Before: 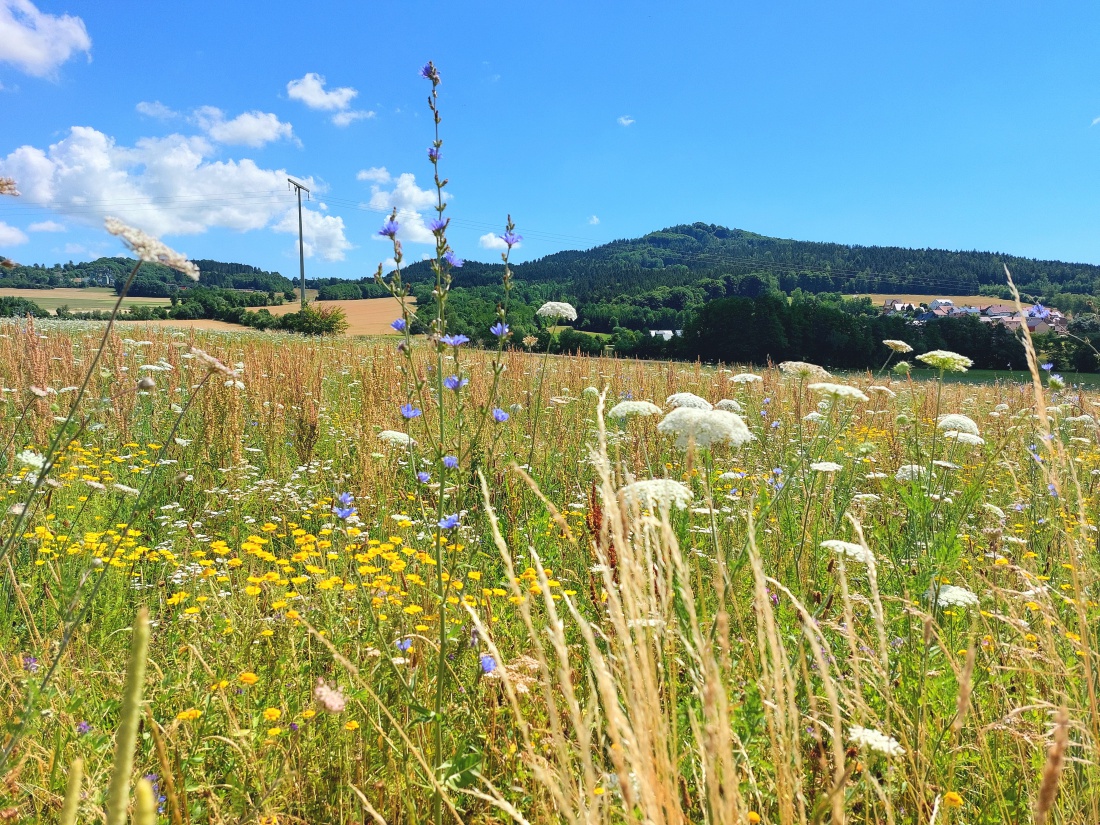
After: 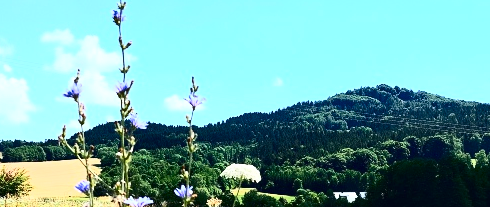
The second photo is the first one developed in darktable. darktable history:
local contrast: highlights 105%, shadows 102%, detail 119%, midtone range 0.2
crop: left 28.753%, top 16.824%, right 26.659%, bottom 58.032%
contrast brightness saturation: contrast 0.319, brightness -0.071, saturation 0.167
tone curve: curves: ch0 [(0, 0) (0.003, 0.003) (0.011, 0.013) (0.025, 0.029) (0.044, 0.052) (0.069, 0.082) (0.1, 0.118) (0.136, 0.161) (0.177, 0.21) (0.224, 0.27) (0.277, 0.38) (0.335, 0.49) (0.399, 0.594) (0.468, 0.692) (0.543, 0.794) (0.623, 0.857) (0.709, 0.919) (0.801, 0.955) (0.898, 0.978) (1, 1)], color space Lab, independent channels, preserve colors none
